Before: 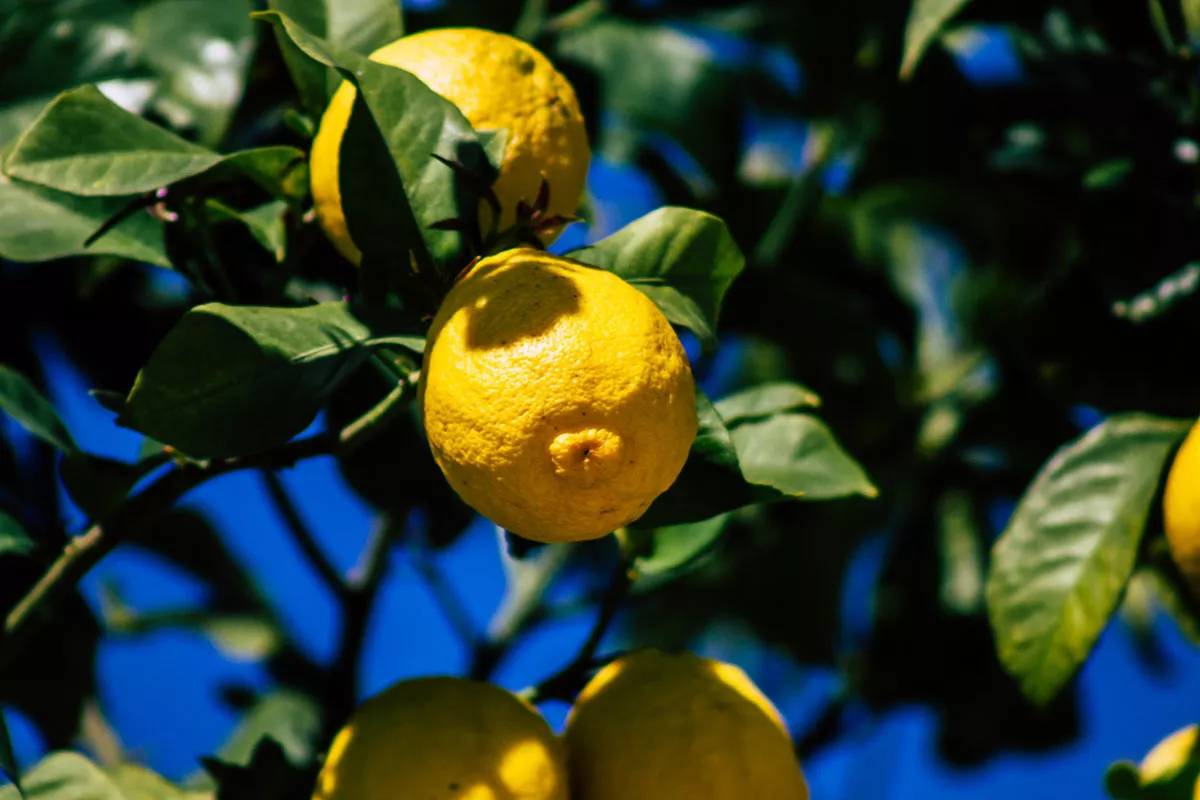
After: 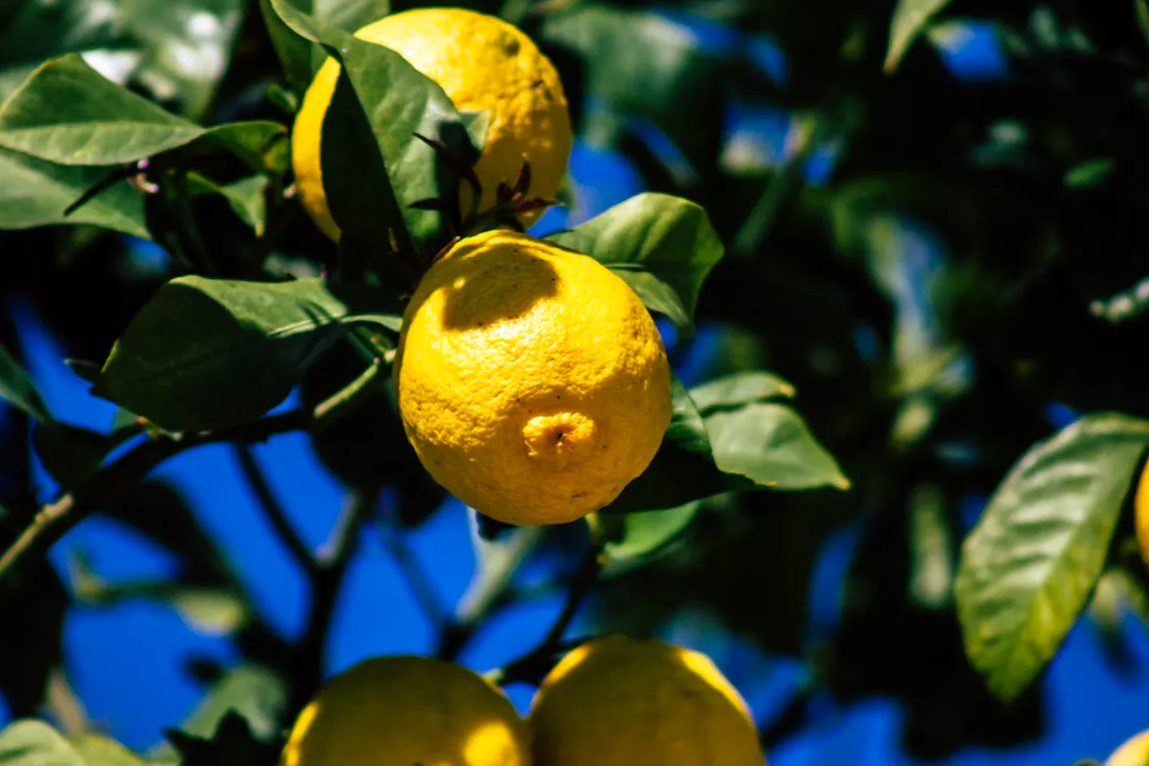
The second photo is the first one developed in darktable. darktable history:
crop and rotate: angle -1.69°
levels: mode automatic, black 0.023%, white 99.97%, levels [0.062, 0.494, 0.925]
